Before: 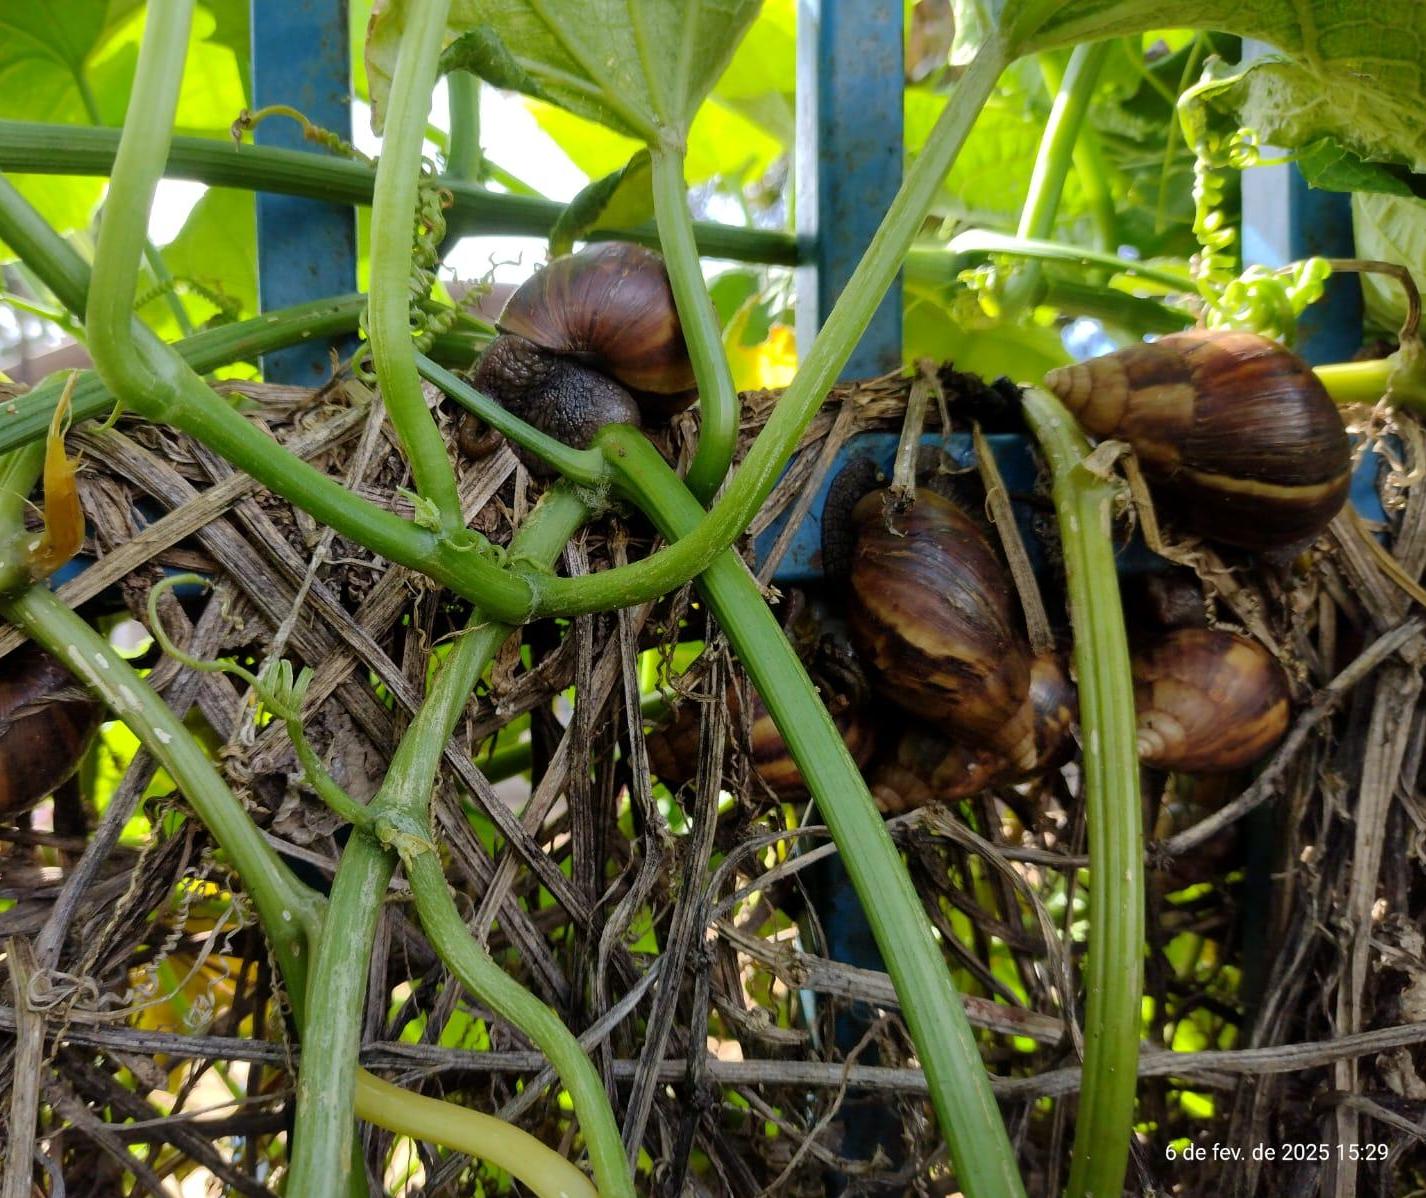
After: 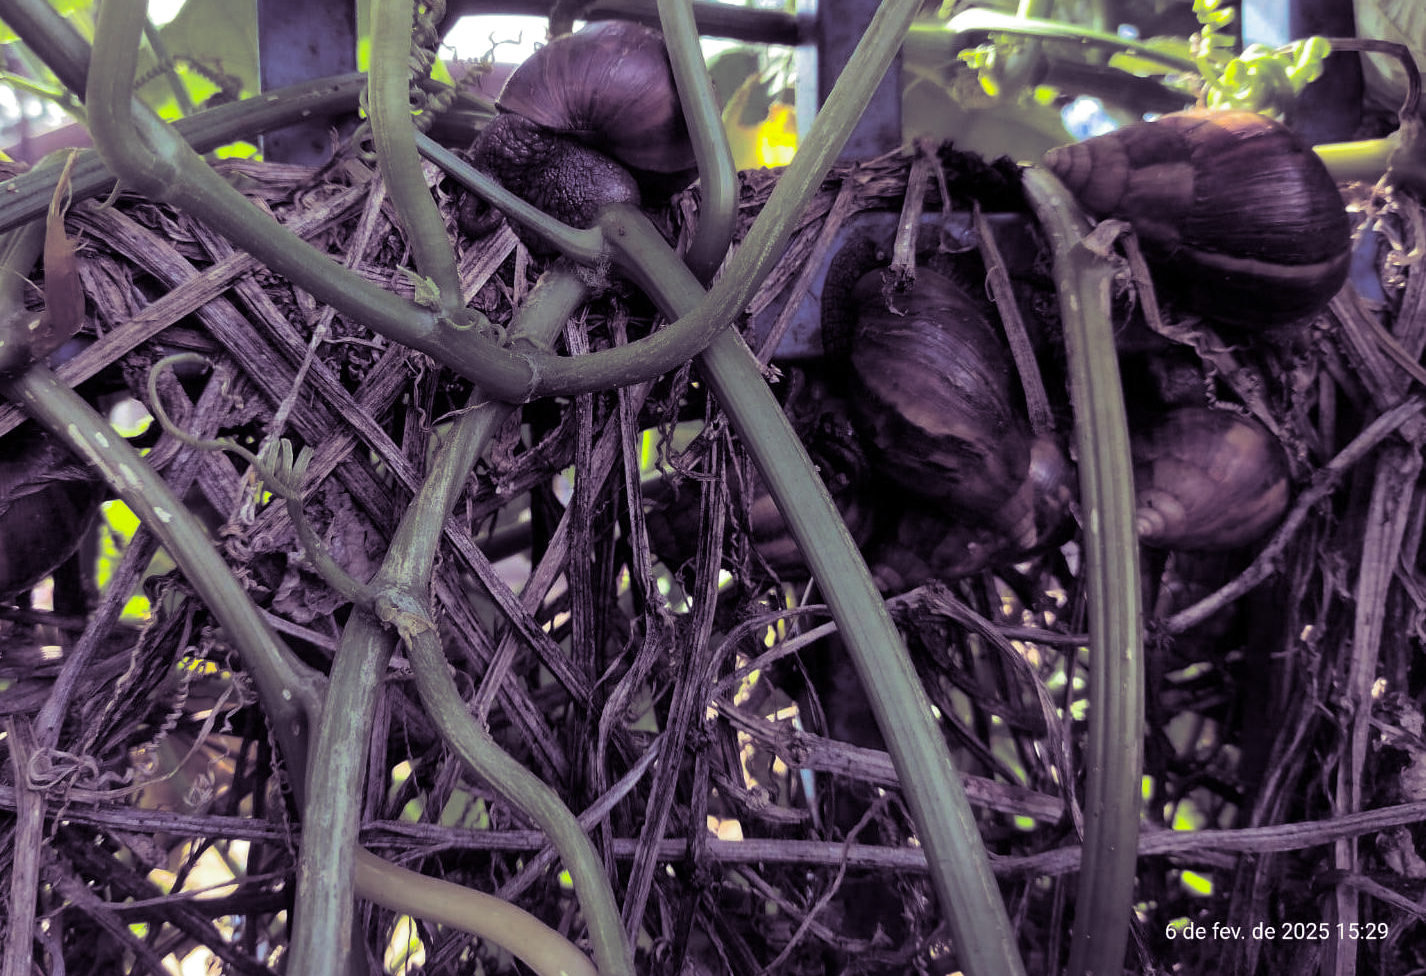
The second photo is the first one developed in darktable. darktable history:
white balance: red 0.984, blue 1.059
crop and rotate: top 18.507%
color balance rgb: perceptual saturation grading › global saturation 30%, global vibrance 10%
split-toning: shadows › hue 266.4°, shadows › saturation 0.4, highlights › hue 61.2°, highlights › saturation 0.3, compress 0%
